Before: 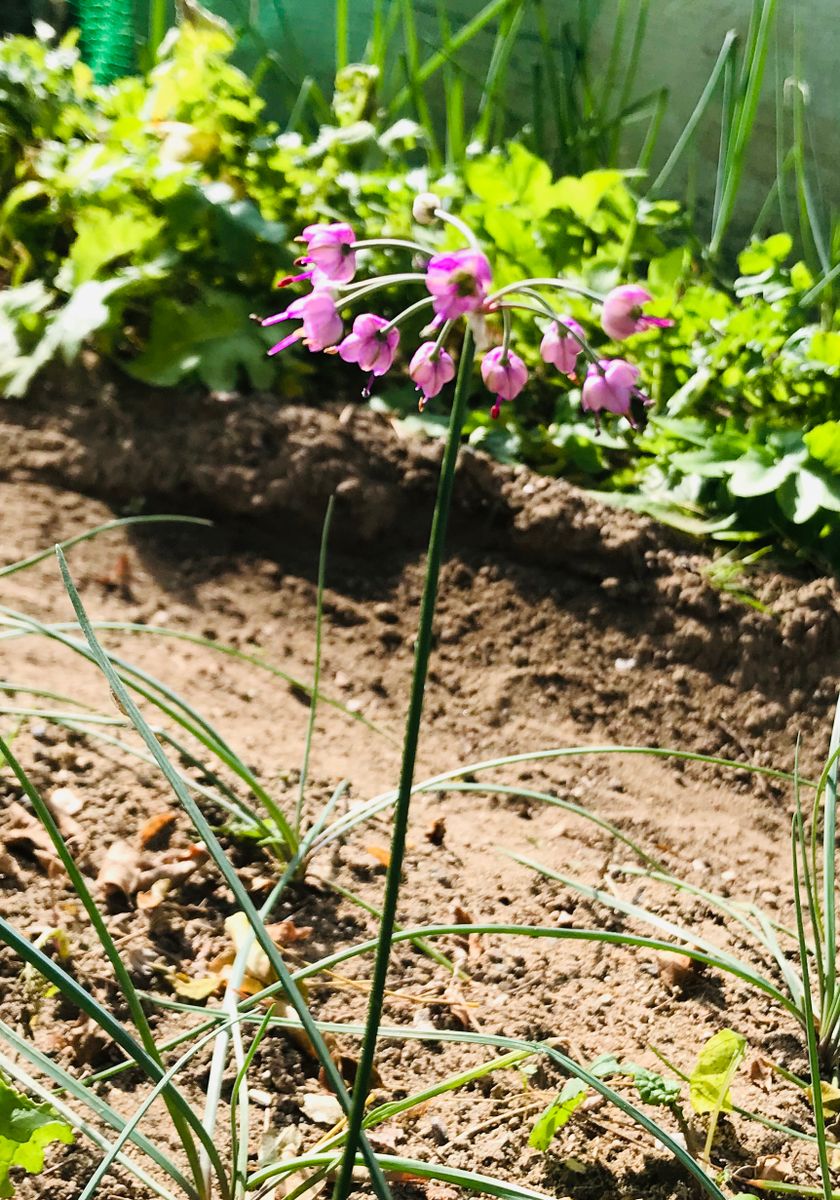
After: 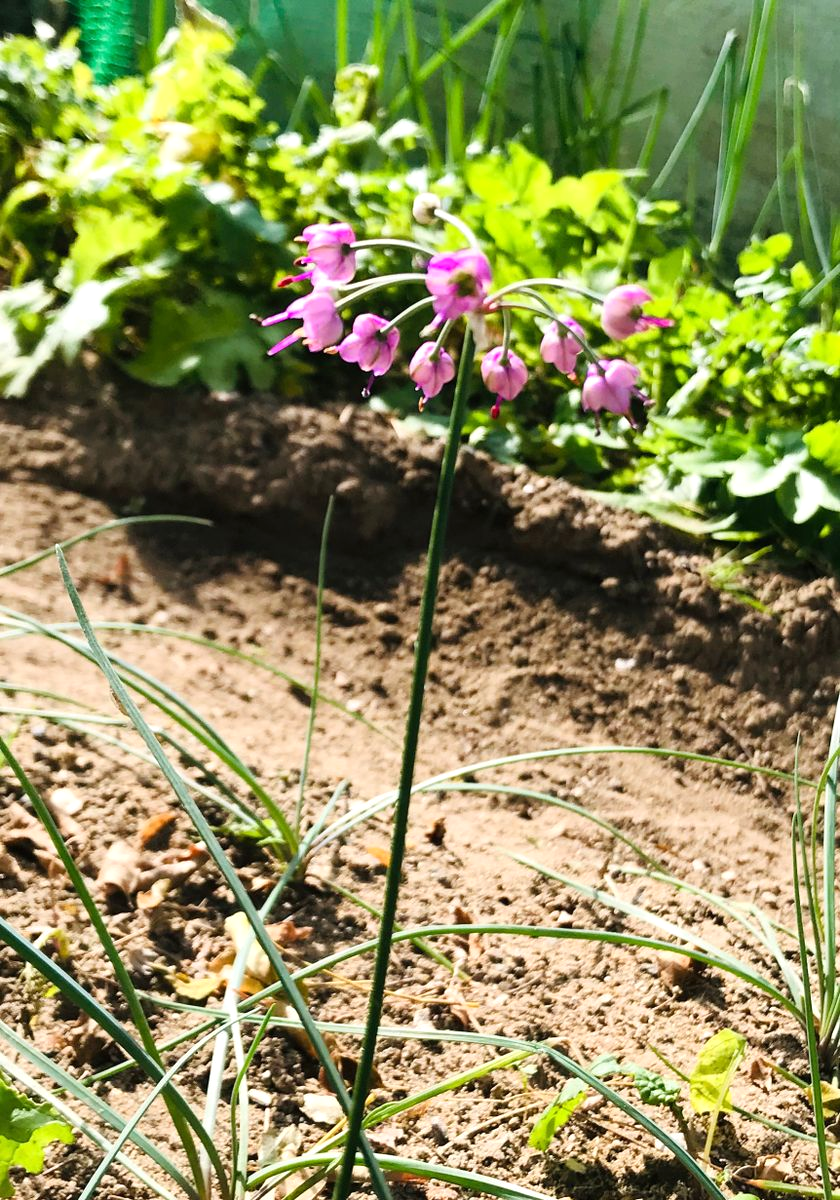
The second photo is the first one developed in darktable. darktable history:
exposure: exposure 0.198 EV, compensate highlight preservation false
